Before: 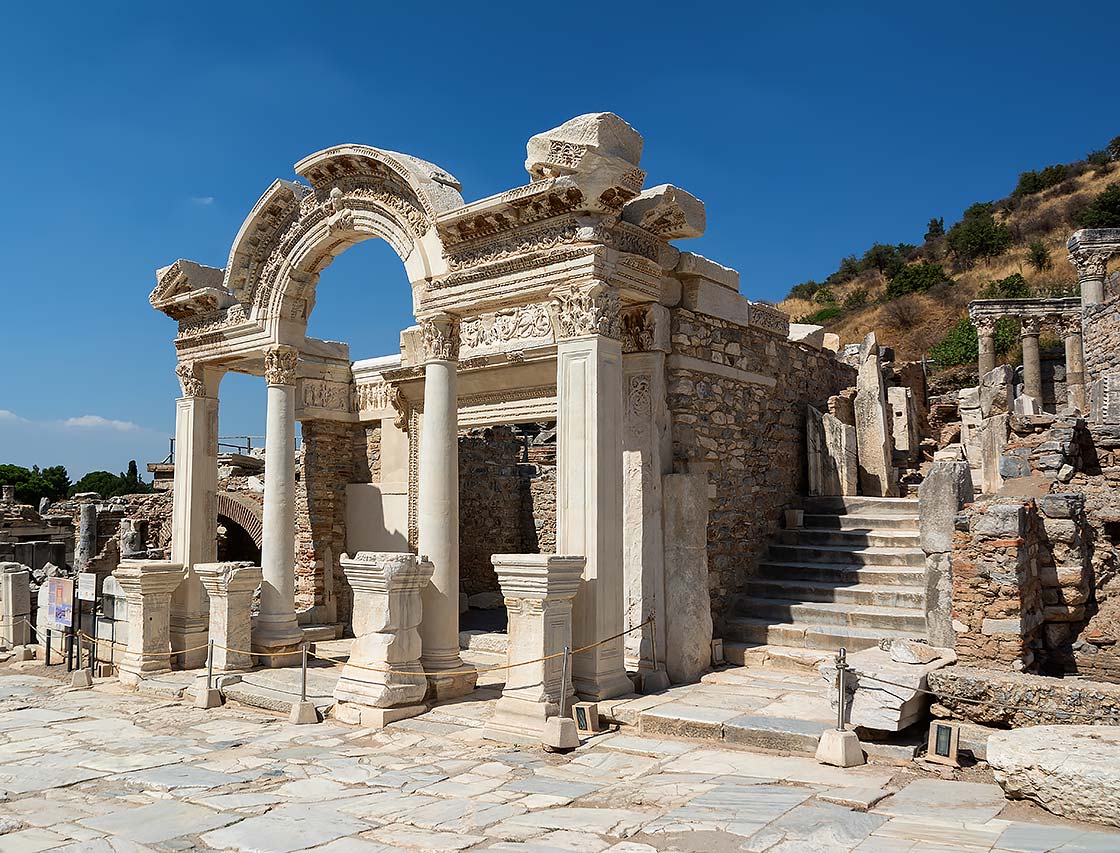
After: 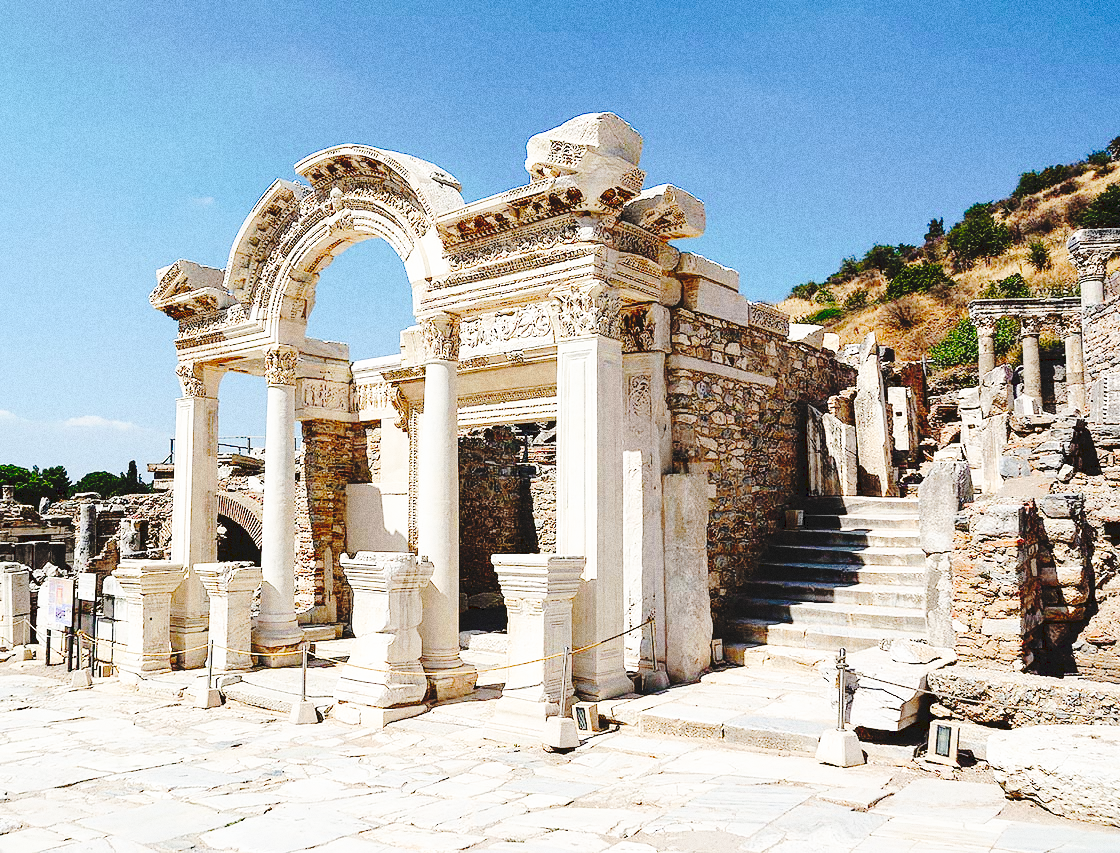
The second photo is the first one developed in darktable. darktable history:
grain: coarseness 0.09 ISO, strength 40%
base curve: curves: ch0 [(0, 0) (0.012, 0.01) (0.073, 0.168) (0.31, 0.711) (0.645, 0.957) (1, 1)], preserve colors none
tone curve: curves: ch0 [(0, 0) (0.003, 0.079) (0.011, 0.083) (0.025, 0.088) (0.044, 0.095) (0.069, 0.106) (0.1, 0.115) (0.136, 0.127) (0.177, 0.152) (0.224, 0.198) (0.277, 0.263) (0.335, 0.371) (0.399, 0.483) (0.468, 0.582) (0.543, 0.664) (0.623, 0.726) (0.709, 0.793) (0.801, 0.842) (0.898, 0.896) (1, 1)], preserve colors none
